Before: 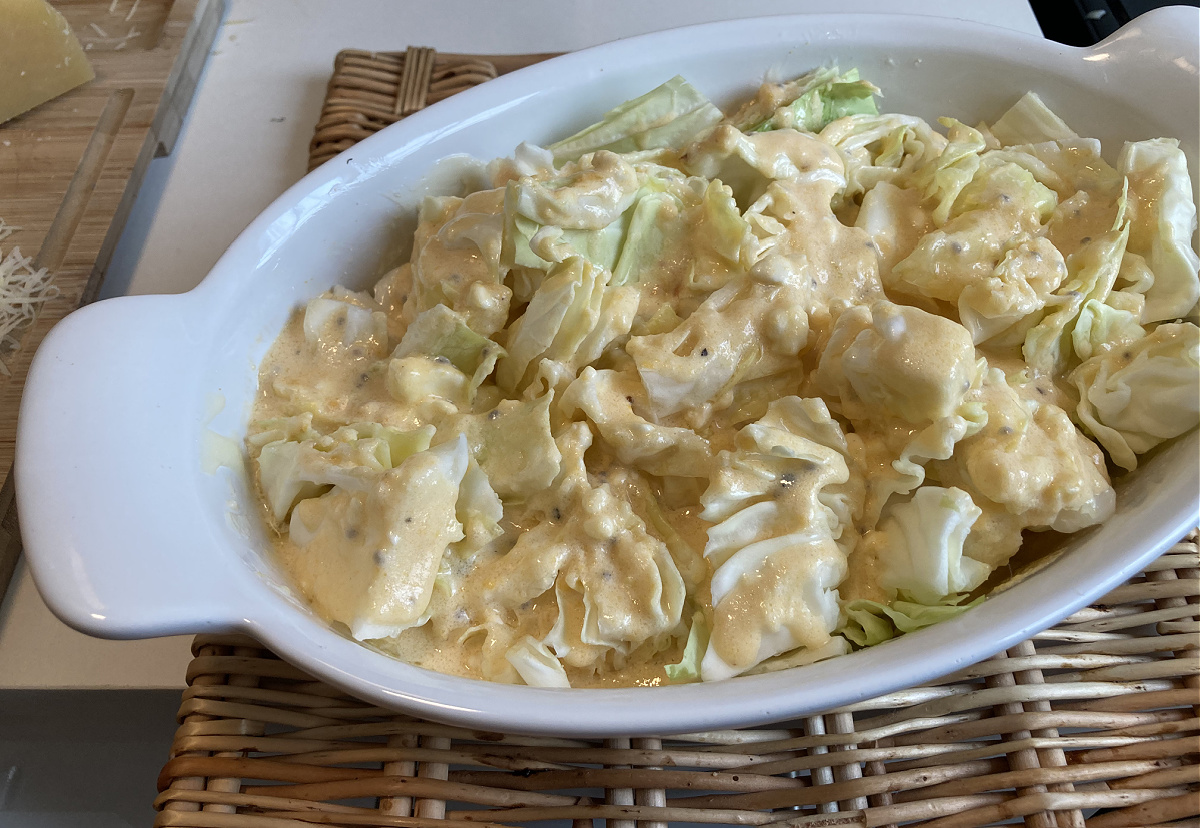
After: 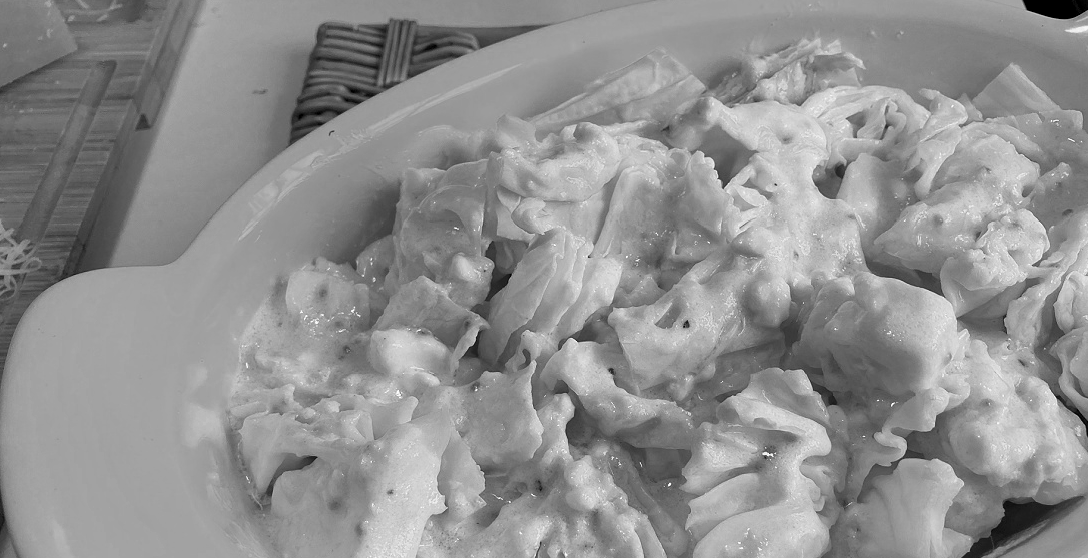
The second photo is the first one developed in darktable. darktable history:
levels: levels [0.026, 0.507, 0.987]
color zones: curves: ch0 [(0.002, 0.593) (0.143, 0.417) (0.285, 0.541) (0.455, 0.289) (0.608, 0.327) (0.727, 0.283) (0.869, 0.571) (1, 0.603)]; ch1 [(0, 0) (0.143, 0) (0.286, 0) (0.429, 0) (0.571, 0) (0.714, 0) (0.857, 0)]
crop: left 1.509%, top 3.452%, right 7.696%, bottom 28.452%
color calibration: illuminant as shot in camera, x 0.37, y 0.382, temperature 4313.32 K
